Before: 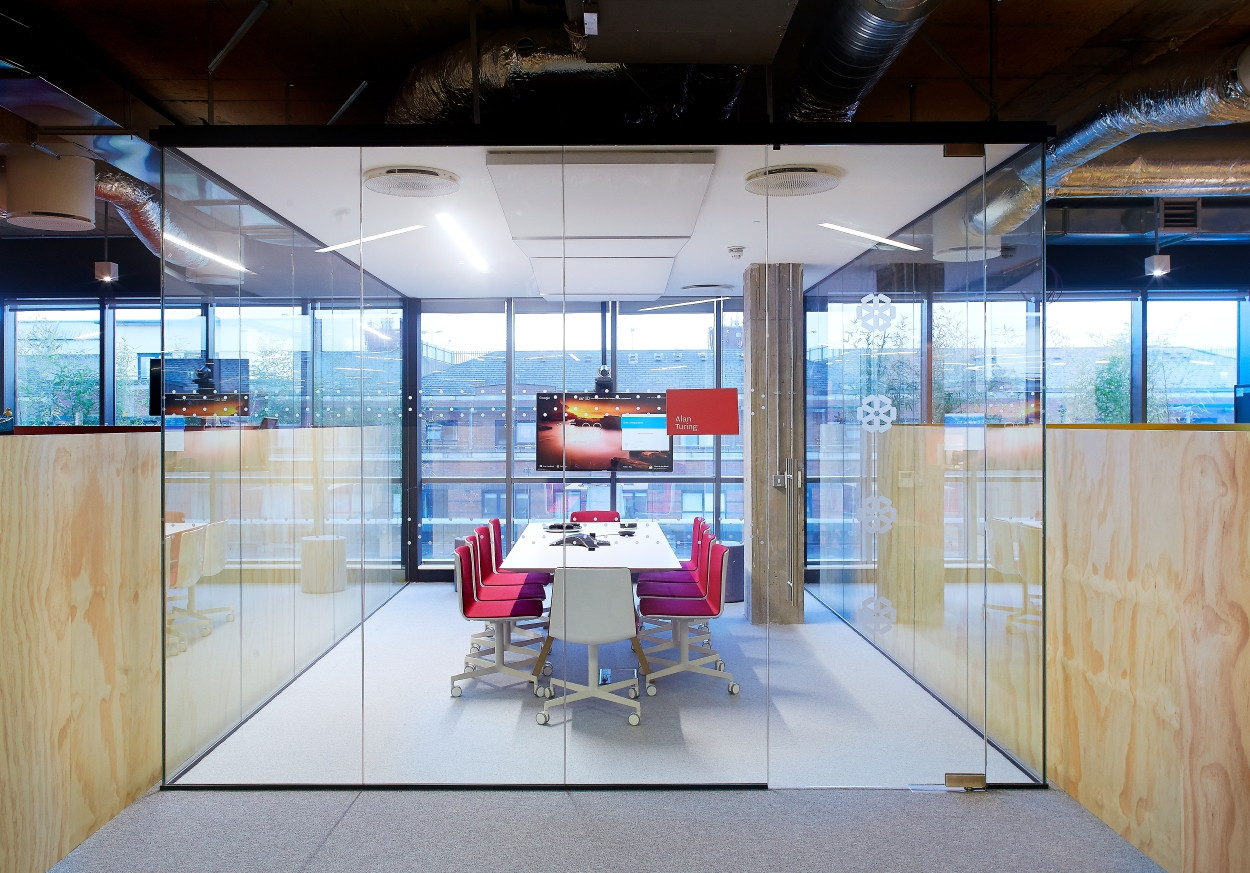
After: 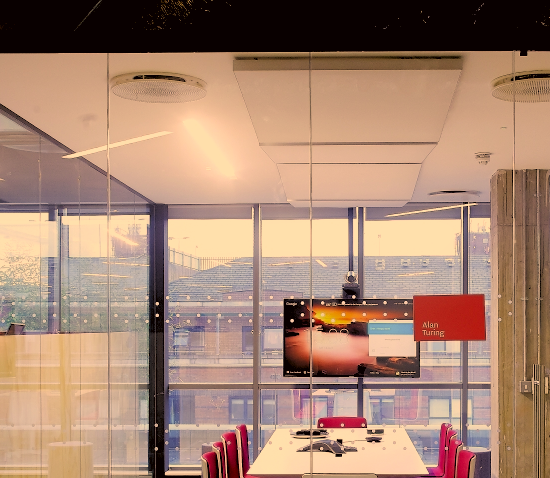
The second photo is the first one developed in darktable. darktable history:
exposure: compensate highlight preservation false
crop: left 20.248%, top 10.86%, right 35.675%, bottom 34.321%
tone equalizer: -8 EV 0.25 EV, -7 EV 0.417 EV, -6 EV 0.417 EV, -5 EV 0.25 EV, -3 EV -0.25 EV, -2 EV -0.417 EV, -1 EV -0.417 EV, +0 EV -0.25 EV, edges refinement/feathering 500, mask exposure compensation -1.57 EV, preserve details guided filter
color correction: highlights a* 17.94, highlights b* 35.39, shadows a* 1.48, shadows b* 6.42, saturation 1.01
rgb levels: levels [[0.029, 0.461, 0.922], [0, 0.5, 1], [0, 0.5, 1]]
